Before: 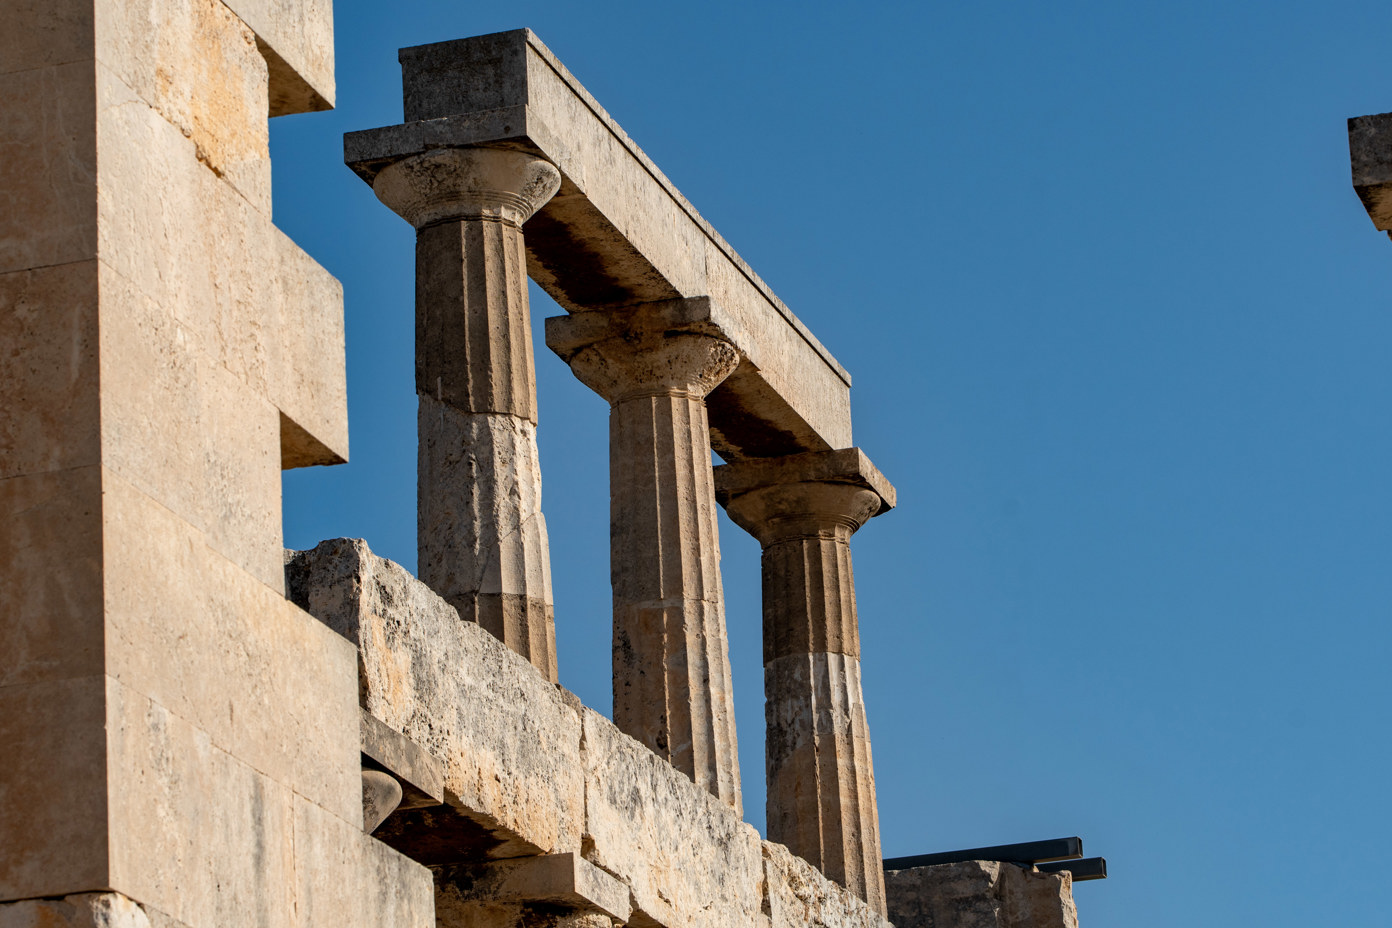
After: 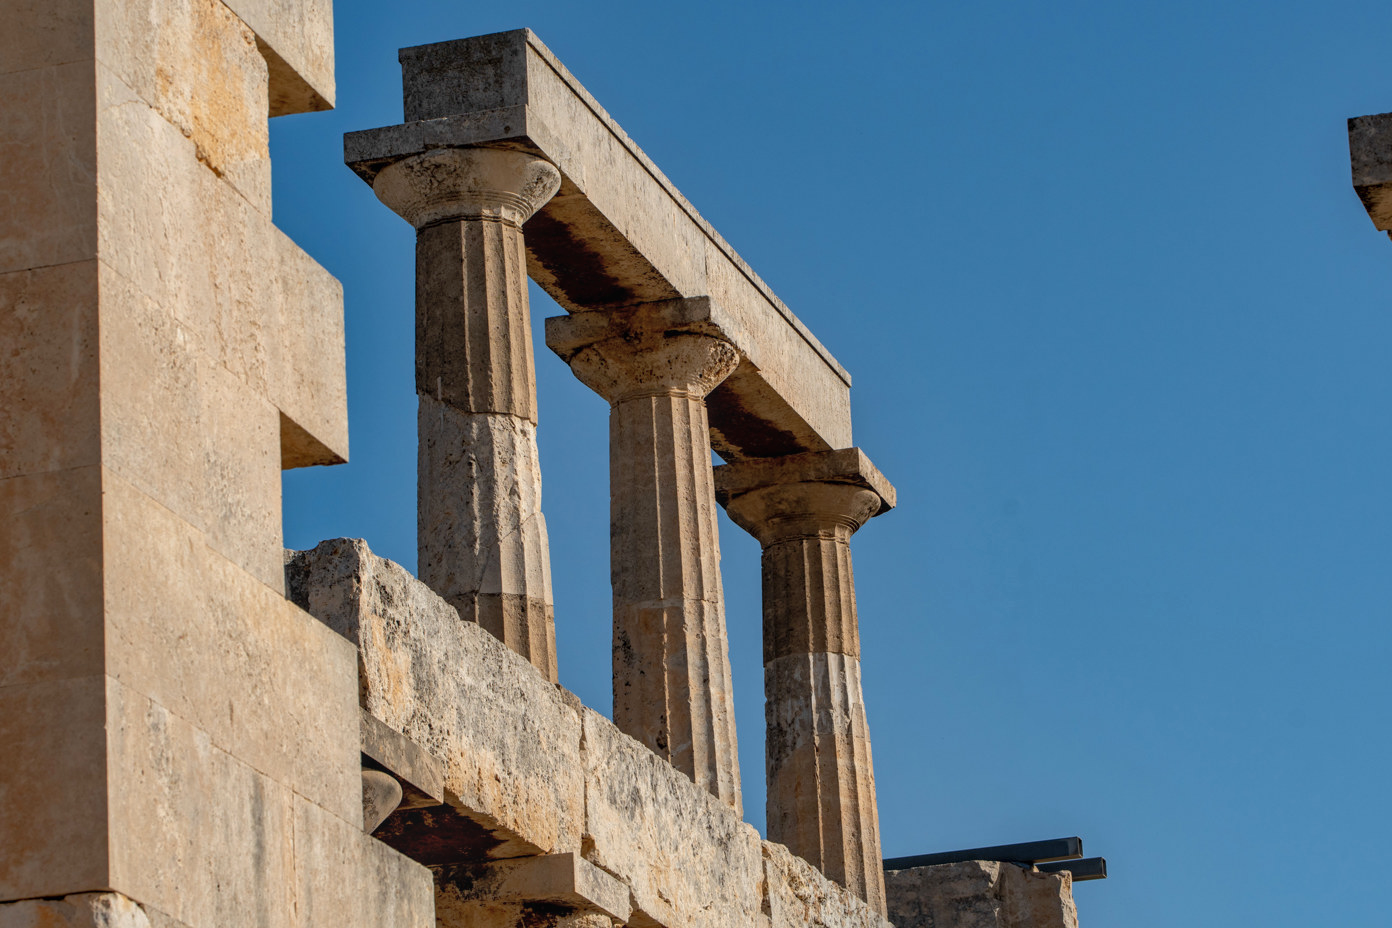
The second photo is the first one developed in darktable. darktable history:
local contrast: detail 110%
color balance: contrast fulcrum 17.78%
shadows and highlights: on, module defaults
